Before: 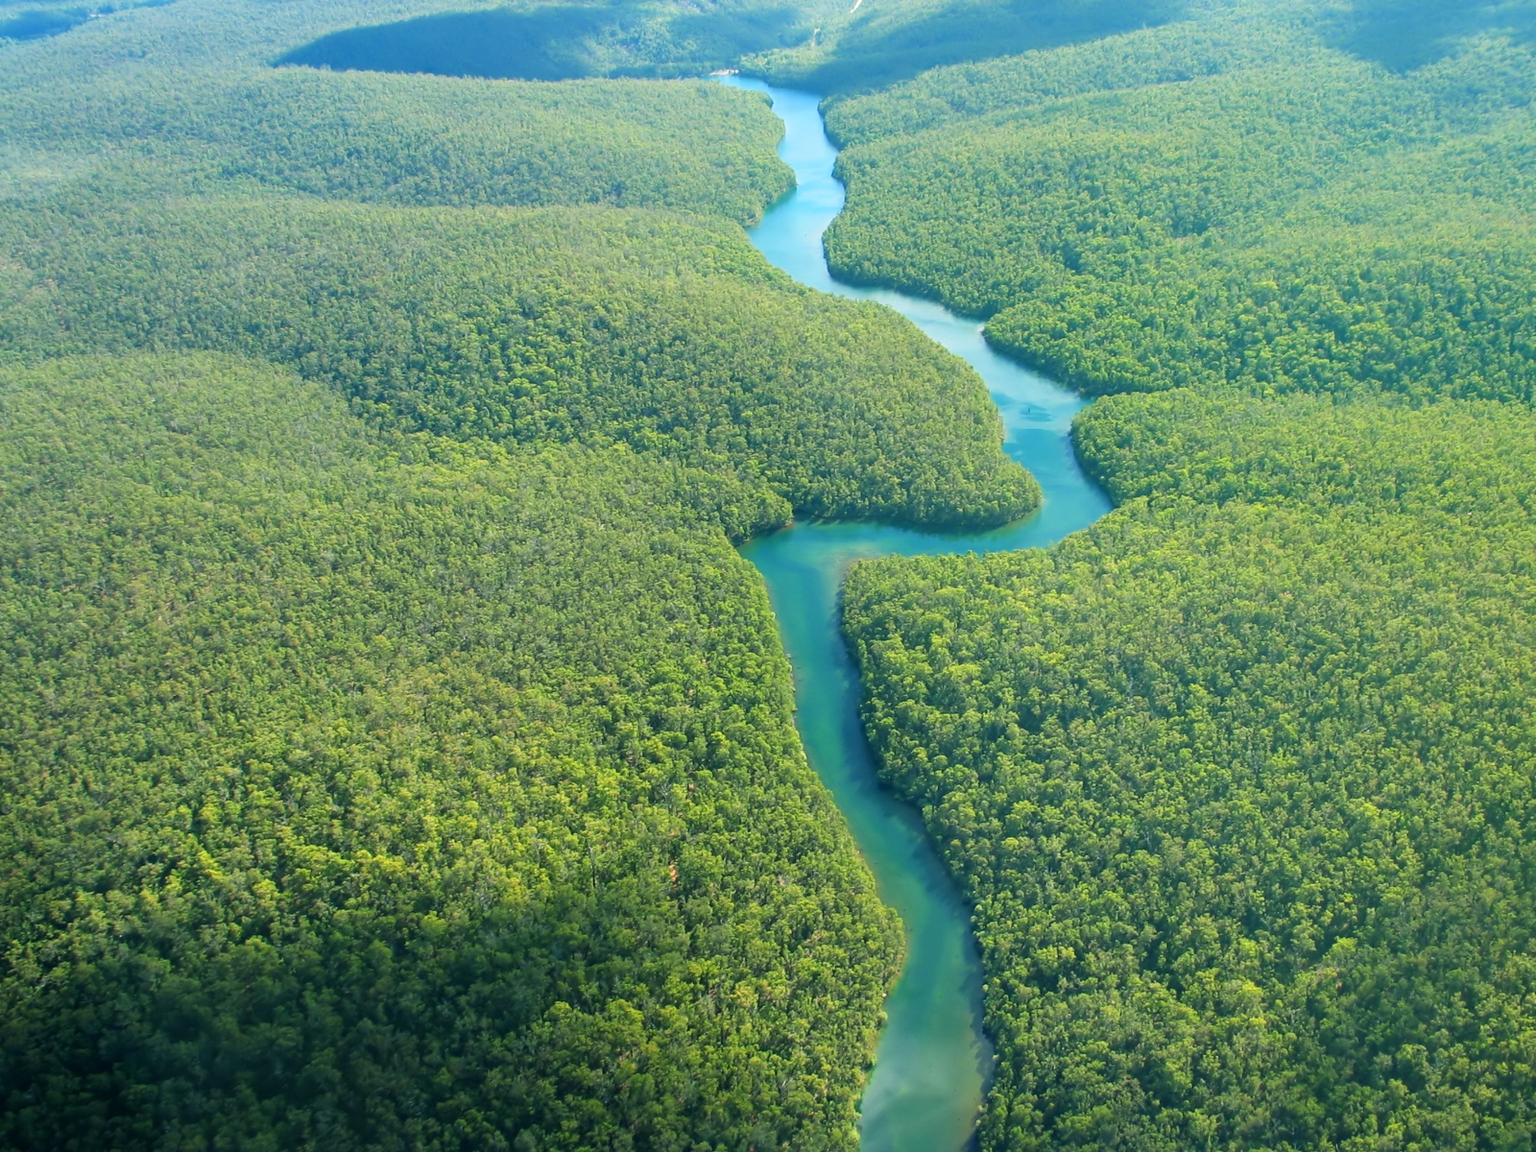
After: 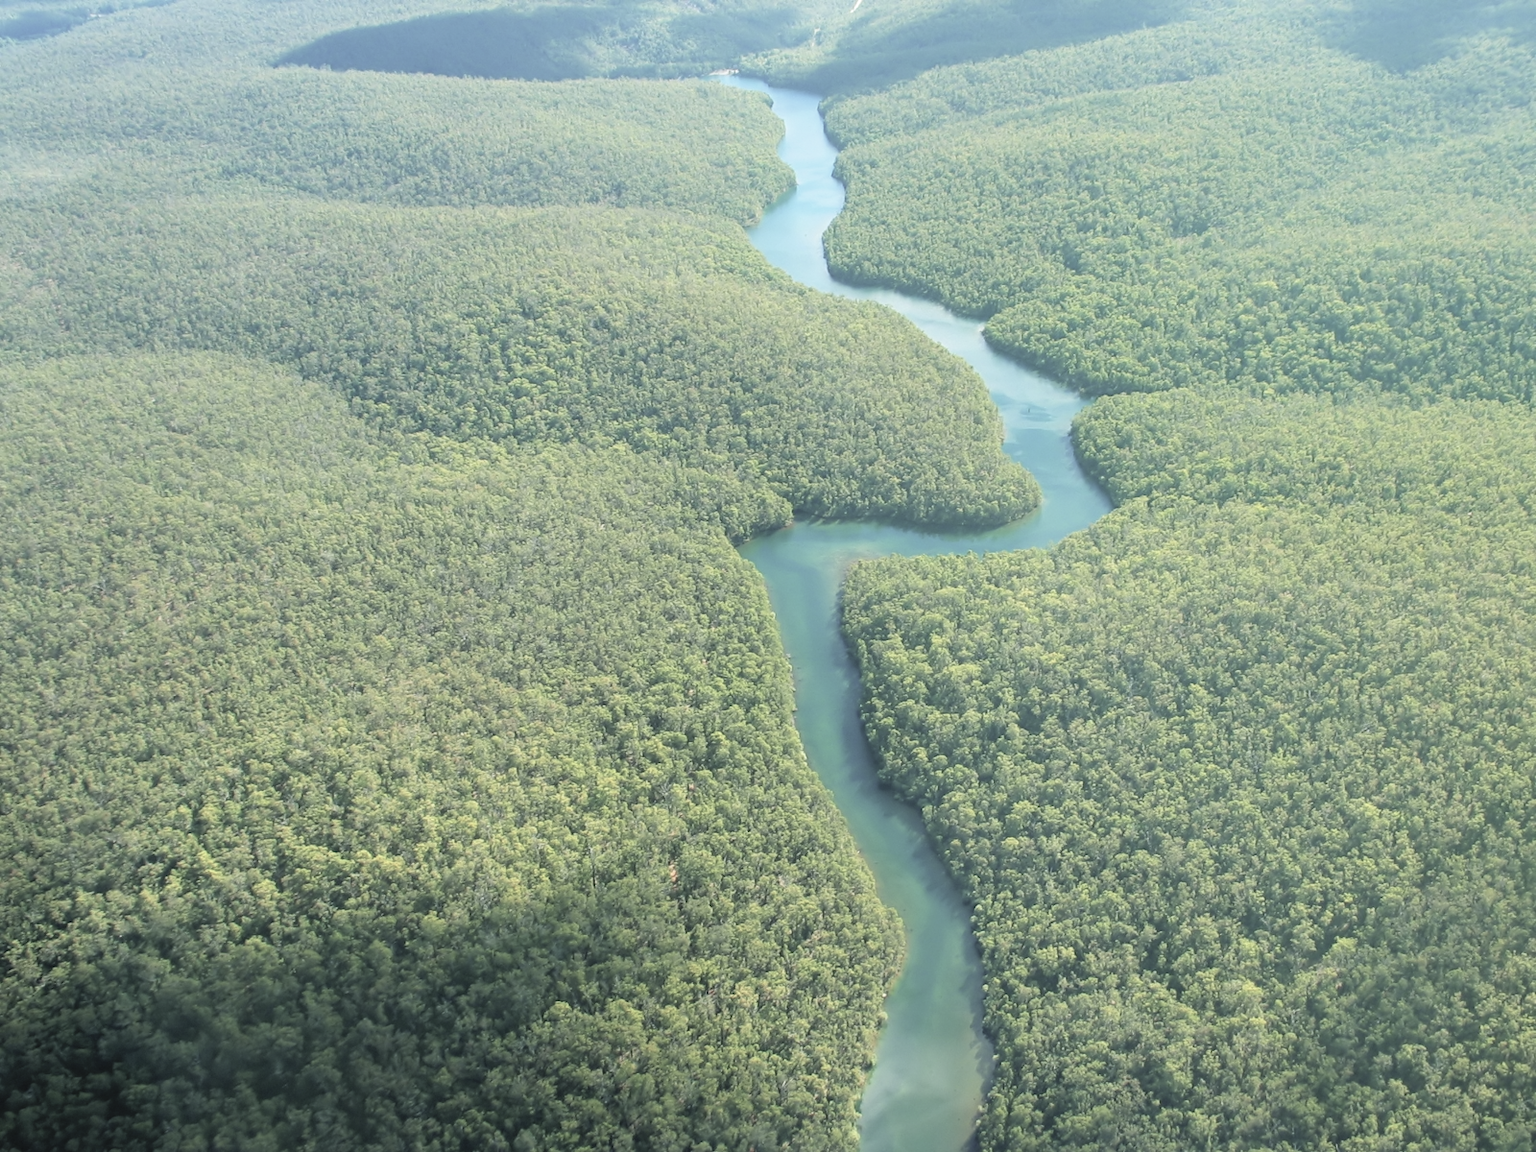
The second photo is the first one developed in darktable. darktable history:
contrast brightness saturation: brightness 0.181, saturation -0.494
